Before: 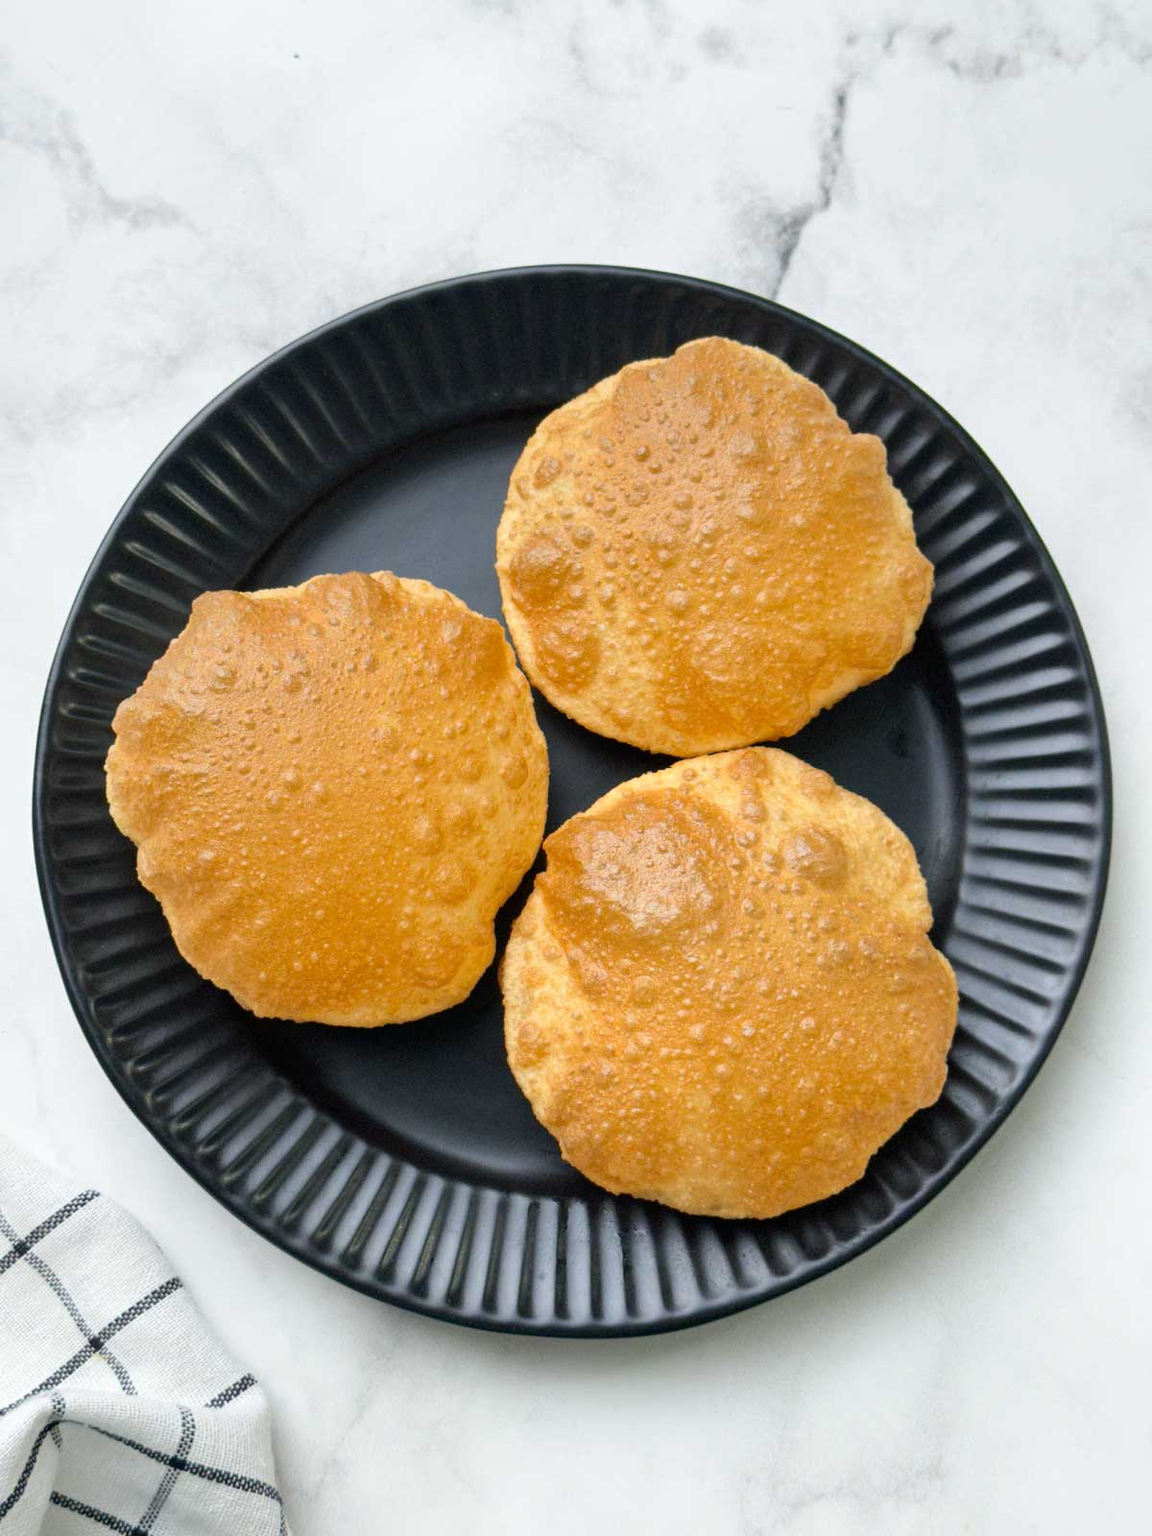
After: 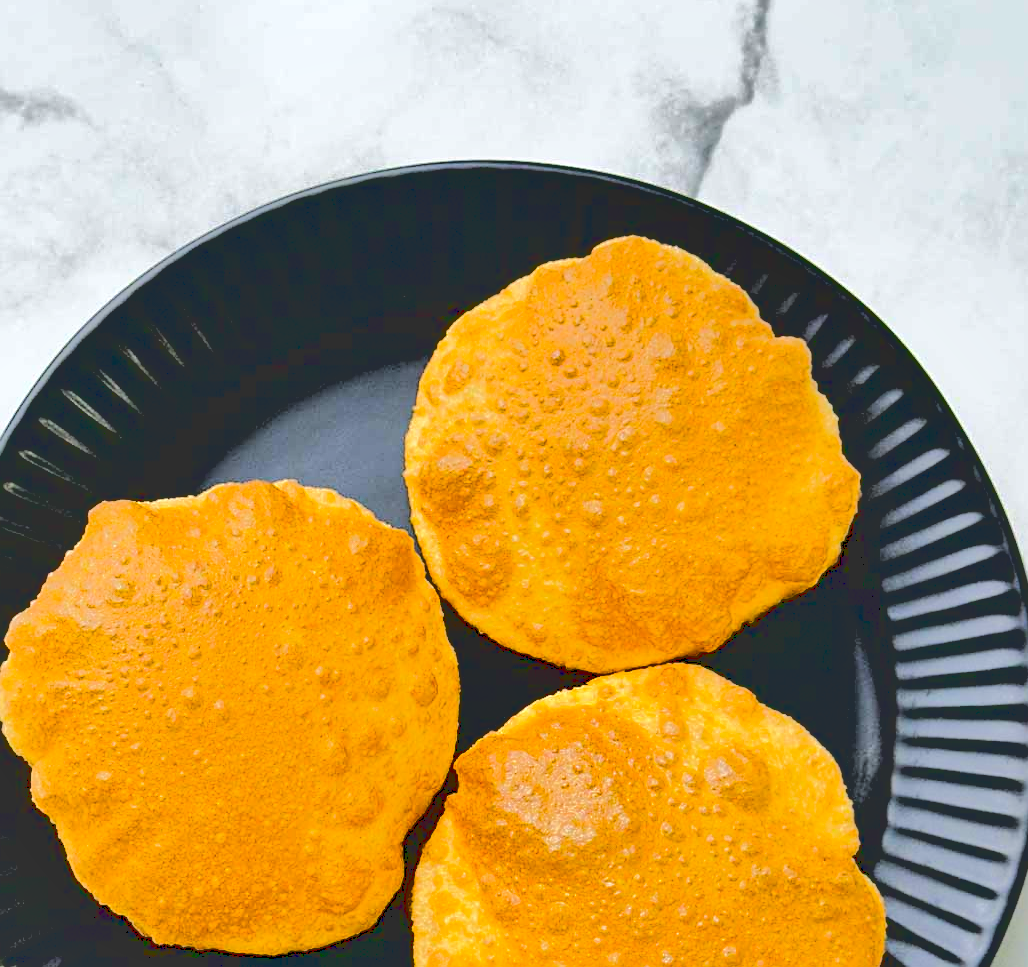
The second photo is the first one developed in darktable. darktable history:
color balance rgb: perceptual saturation grading › global saturation 40%, global vibrance 15%
sharpen: on, module defaults
levels: mode automatic, black 0.023%, white 99.97%, levels [0.062, 0.494, 0.925]
shadows and highlights: shadows color adjustment 97.66%, soften with gaussian
crop and rotate: left 9.345%, top 7.22%, right 4.982%, bottom 32.331%
base curve: curves: ch0 [(0.065, 0.026) (0.236, 0.358) (0.53, 0.546) (0.777, 0.841) (0.924, 0.992)], preserve colors average RGB
